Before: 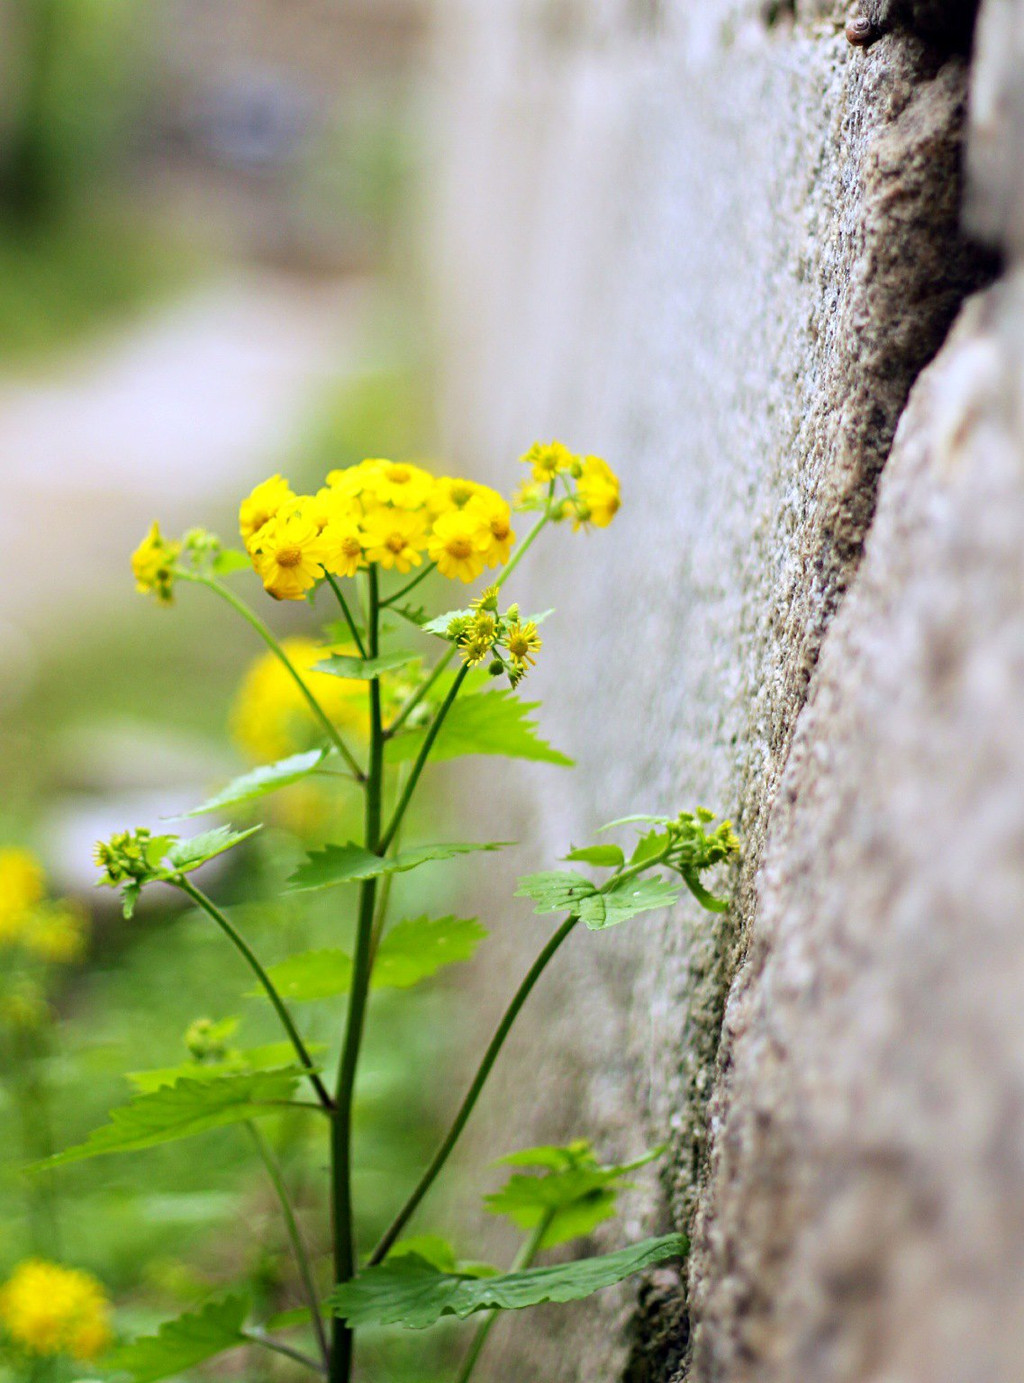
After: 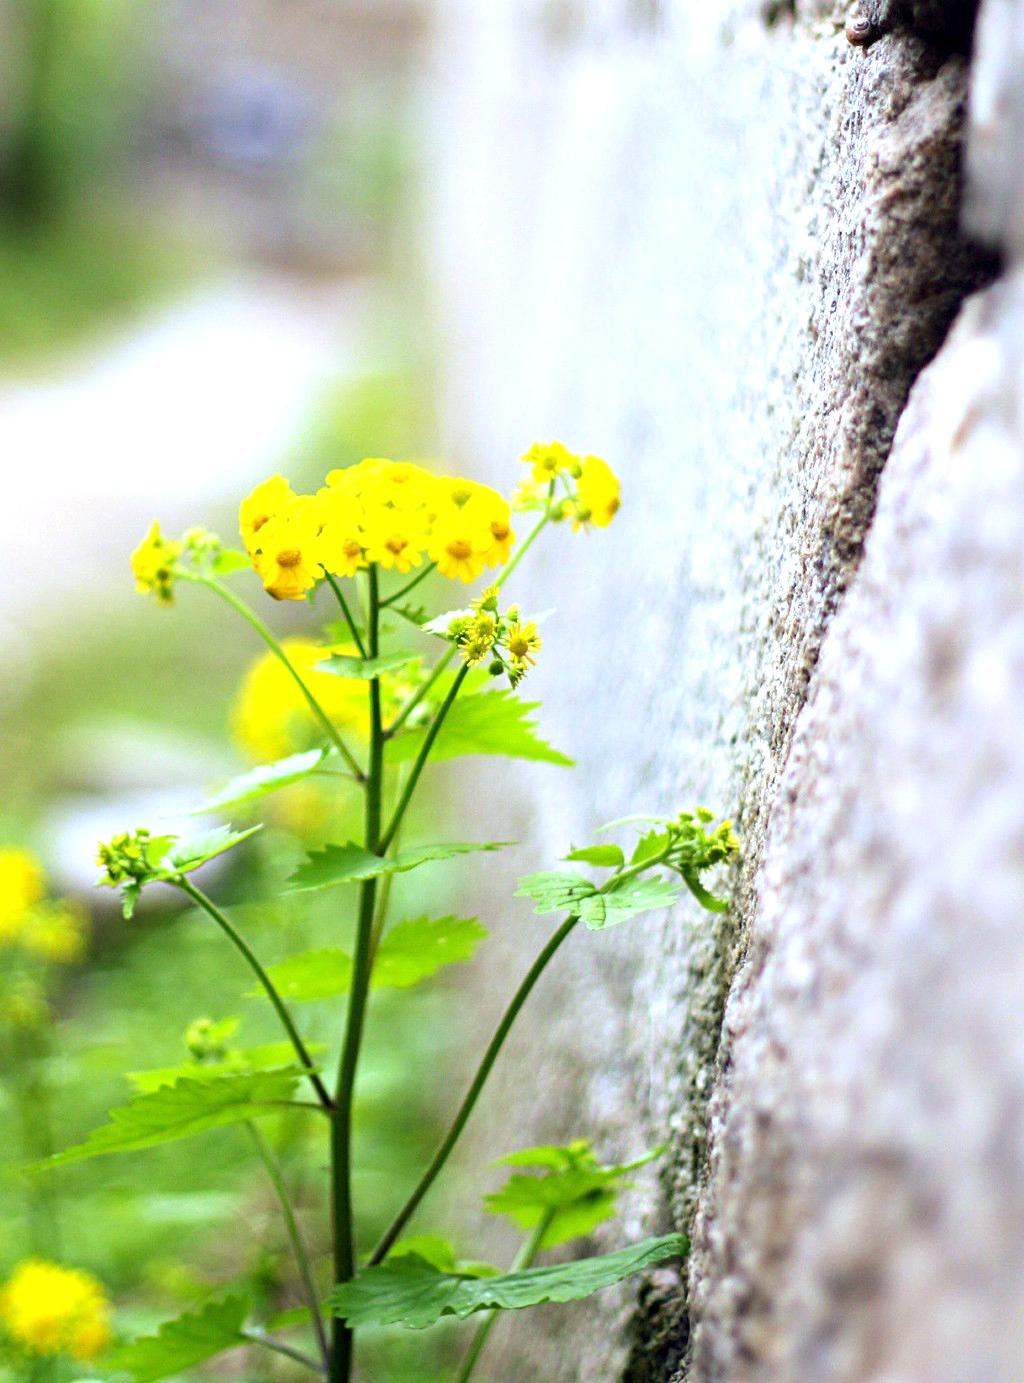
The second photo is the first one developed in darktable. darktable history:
exposure: exposure 0.64 EV, compensate highlight preservation false
white balance: red 0.954, blue 1.079
